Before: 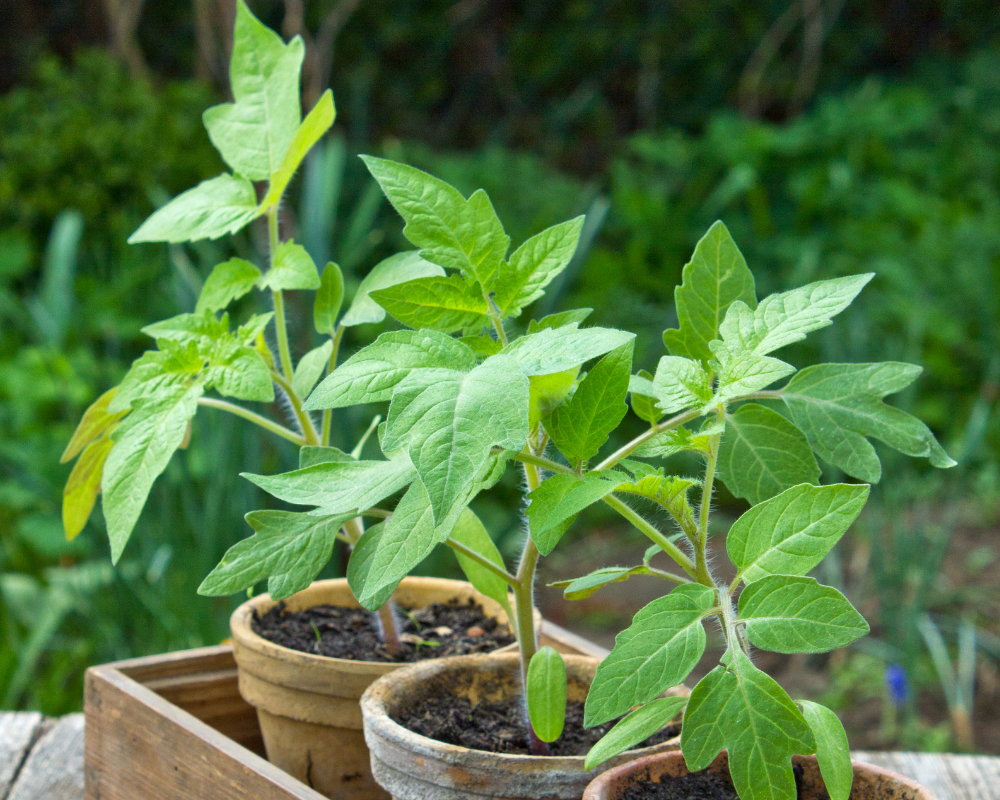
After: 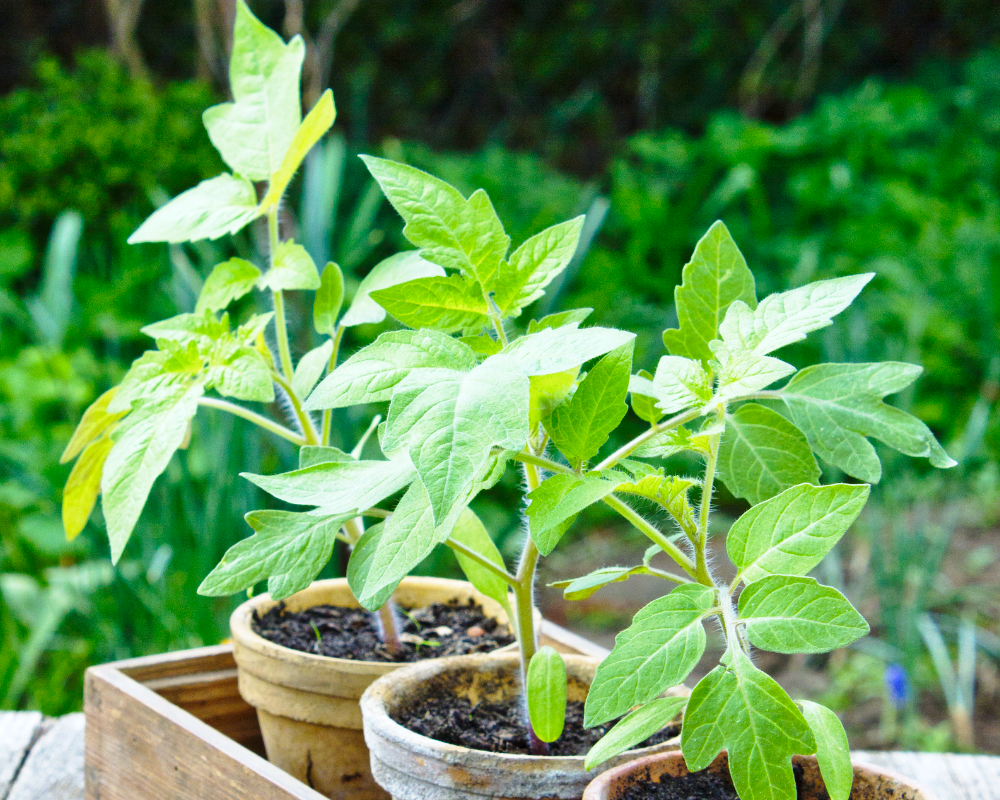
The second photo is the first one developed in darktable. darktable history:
white balance: red 0.954, blue 1.079
base curve: curves: ch0 [(0, 0) (0.028, 0.03) (0.121, 0.232) (0.46, 0.748) (0.859, 0.968) (1, 1)], preserve colors none
